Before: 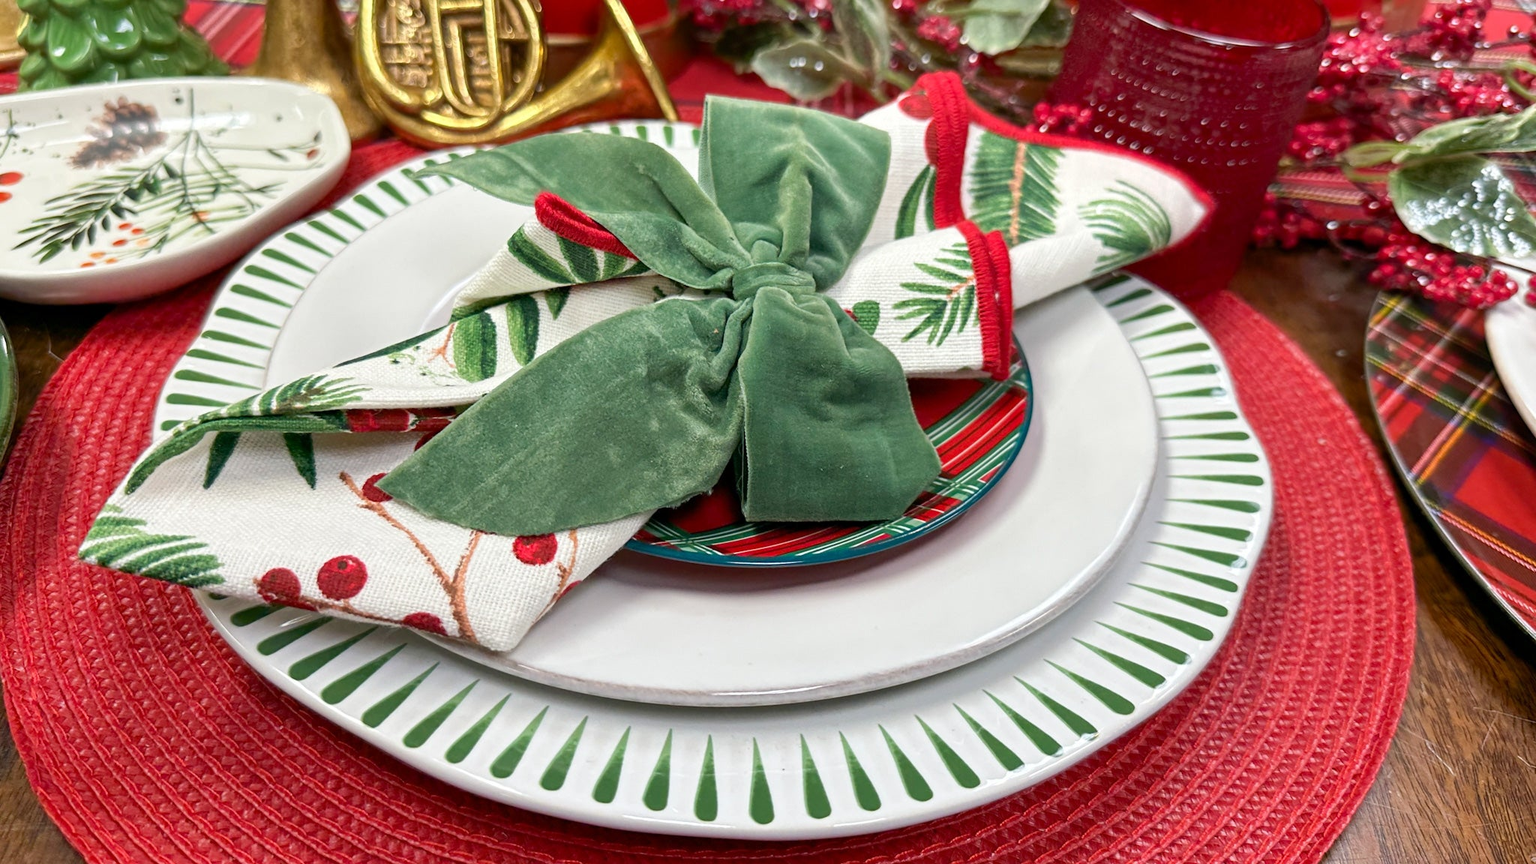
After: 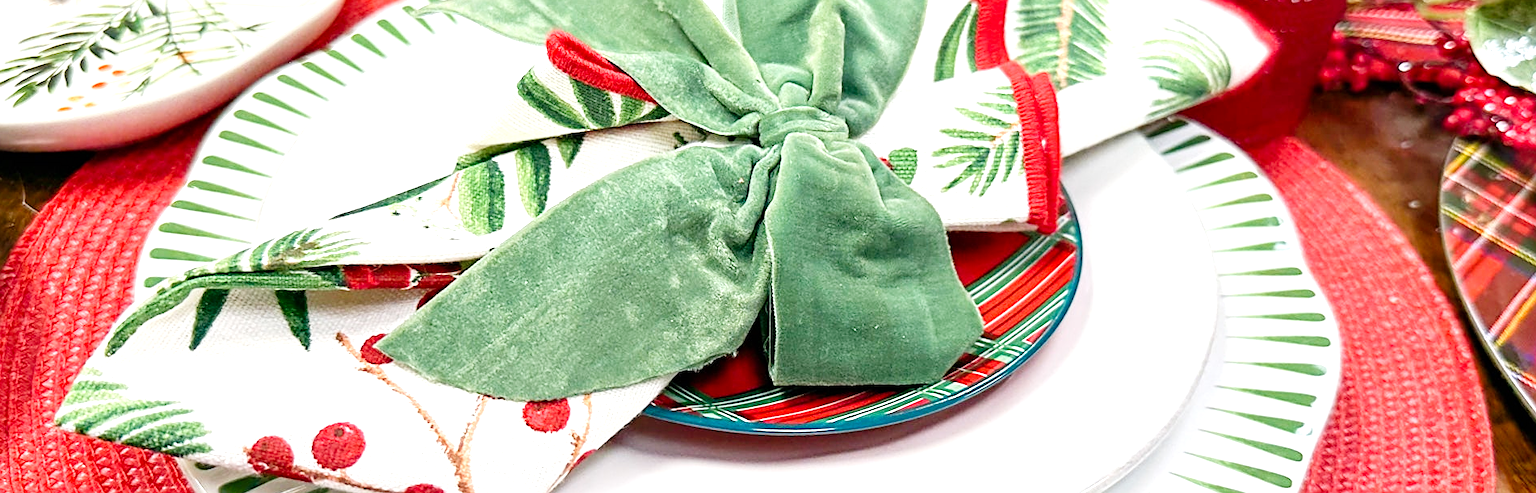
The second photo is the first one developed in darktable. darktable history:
crop: left 1.822%, top 18.968%, right 5.271%, bottom 27.945%
exposure: black level correction 0, exposure 0.954 EV, compensate highlight preservation false
tone curve: curves: ch0 [(0, 0) (0.004, 0.001) (0.133, 0.112) (0.325, 0.362) (0.832, 0.893) (1, 1)], preserve colors none
sharpen: on, module defaults
